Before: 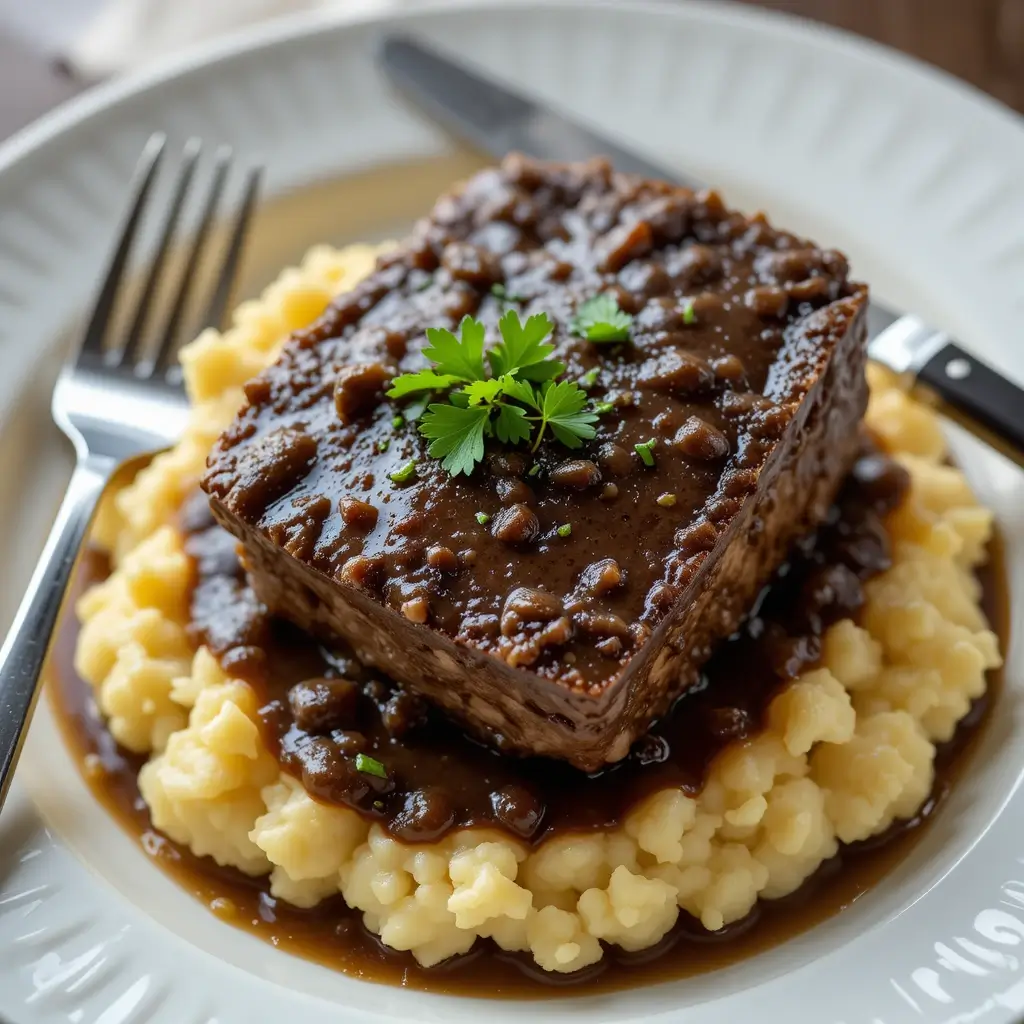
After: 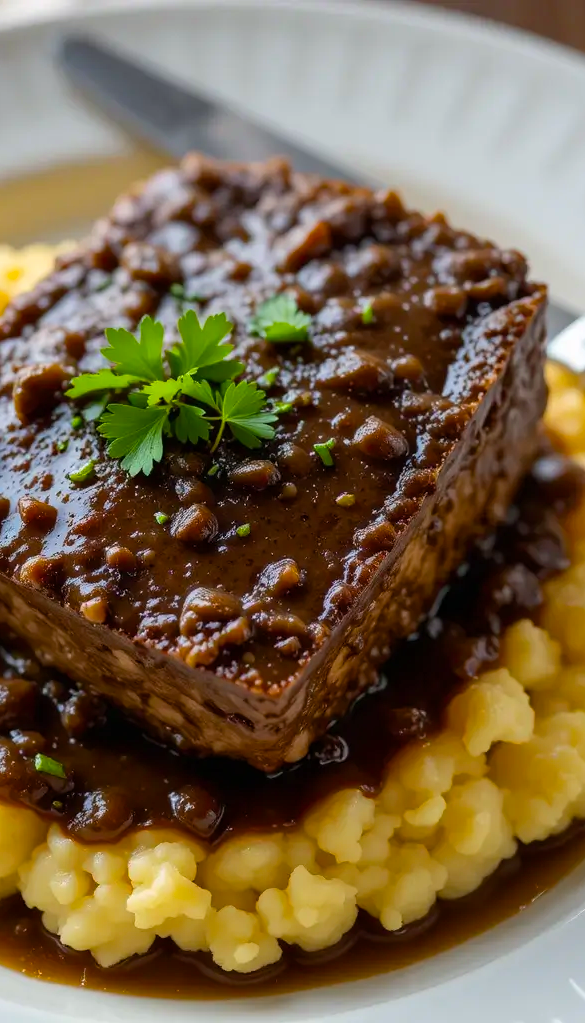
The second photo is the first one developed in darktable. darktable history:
crop: left 31.42%, top 0.012%, right 11.427%
color calibration: illuminant custom, x 0.344, y 0.359, temperature 5063.22 K
color balance rgb: perceptual saturation grading › global saturation 25.459%, global vibrance 20%
